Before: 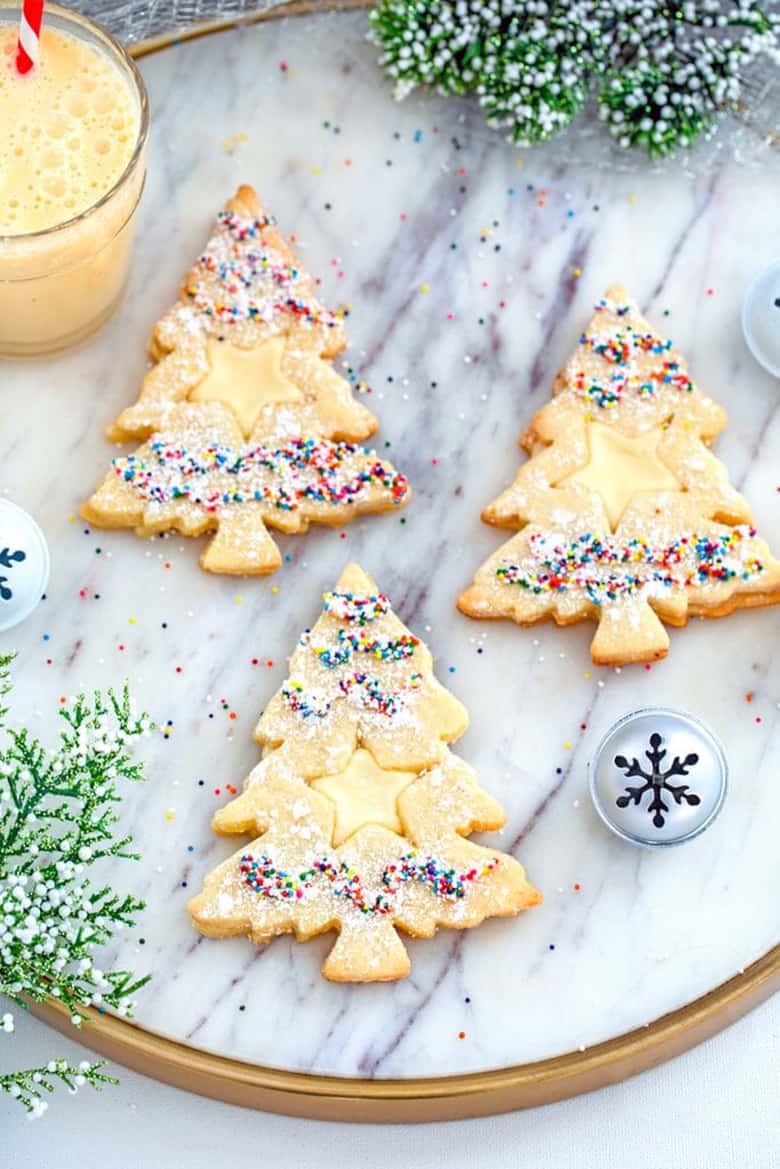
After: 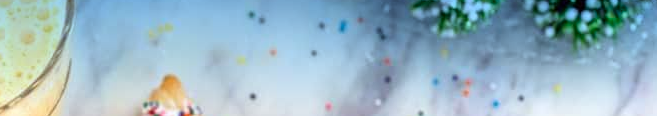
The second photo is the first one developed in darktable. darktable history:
graduated density: density 2.02 EV, hardness 44%, rotation 0.374°, offset 8.21, hue 208.8°, saturation 97%
crop and rotate: left 9.644%, top 9.491%, right 6.021%, bottom 80.509%
